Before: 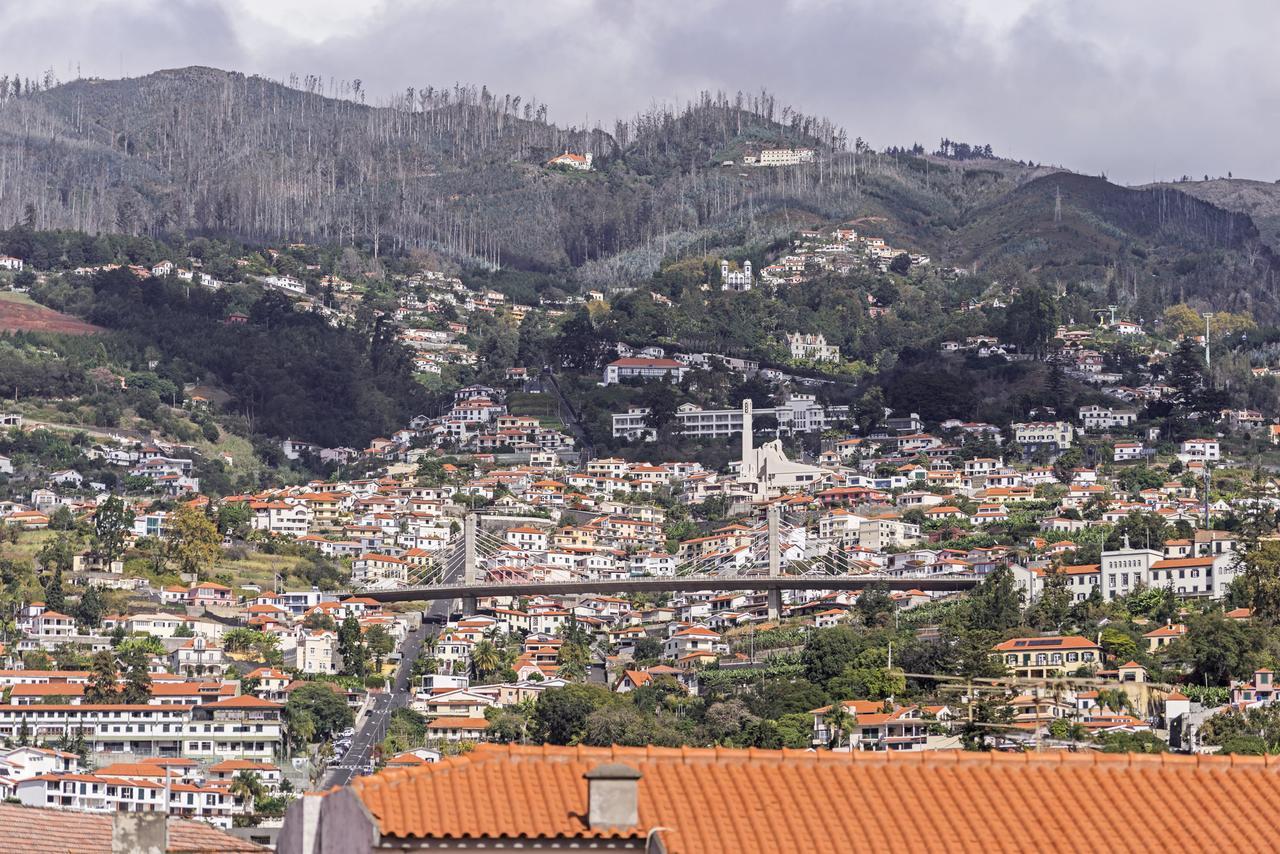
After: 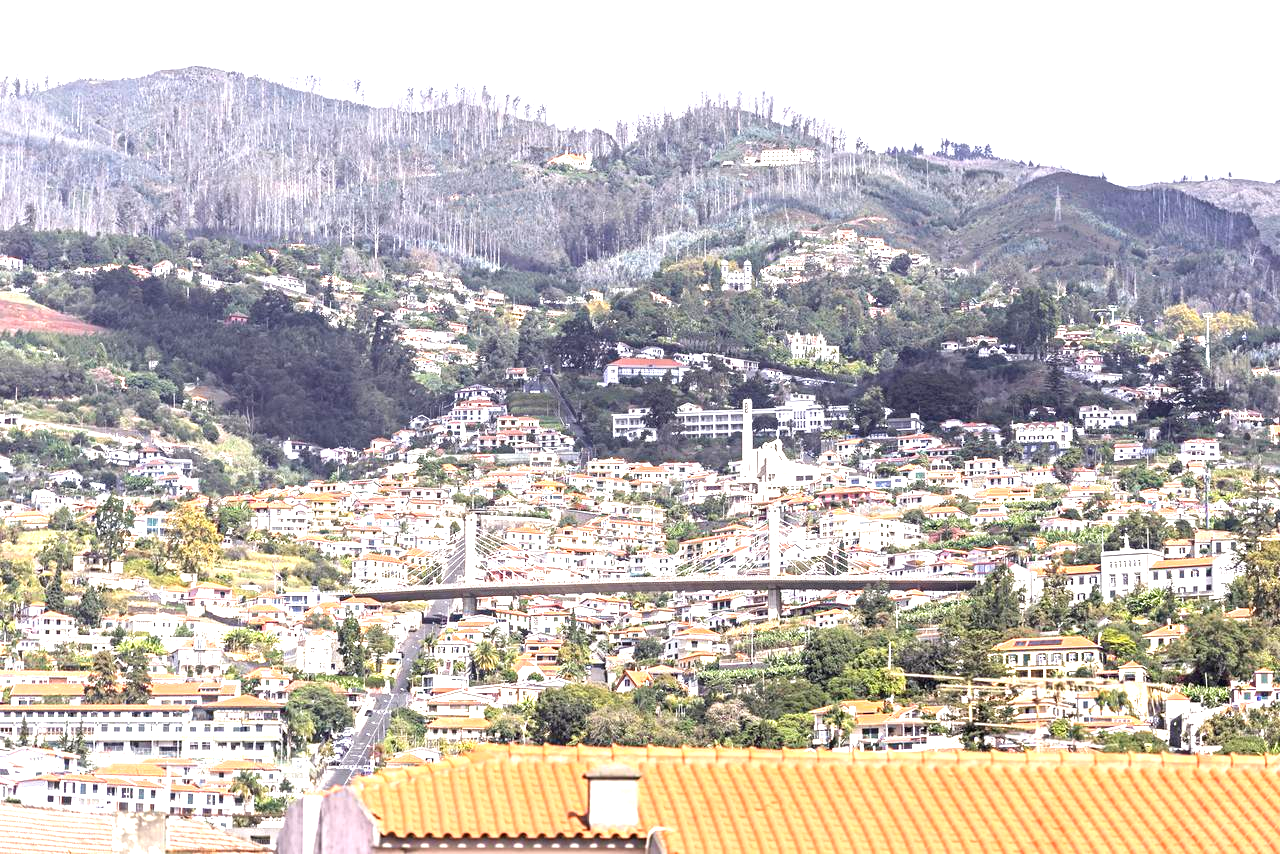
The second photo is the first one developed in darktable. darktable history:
exposure: black level correction 0, exposure 1.616 EV, compensate highlight preservation false
